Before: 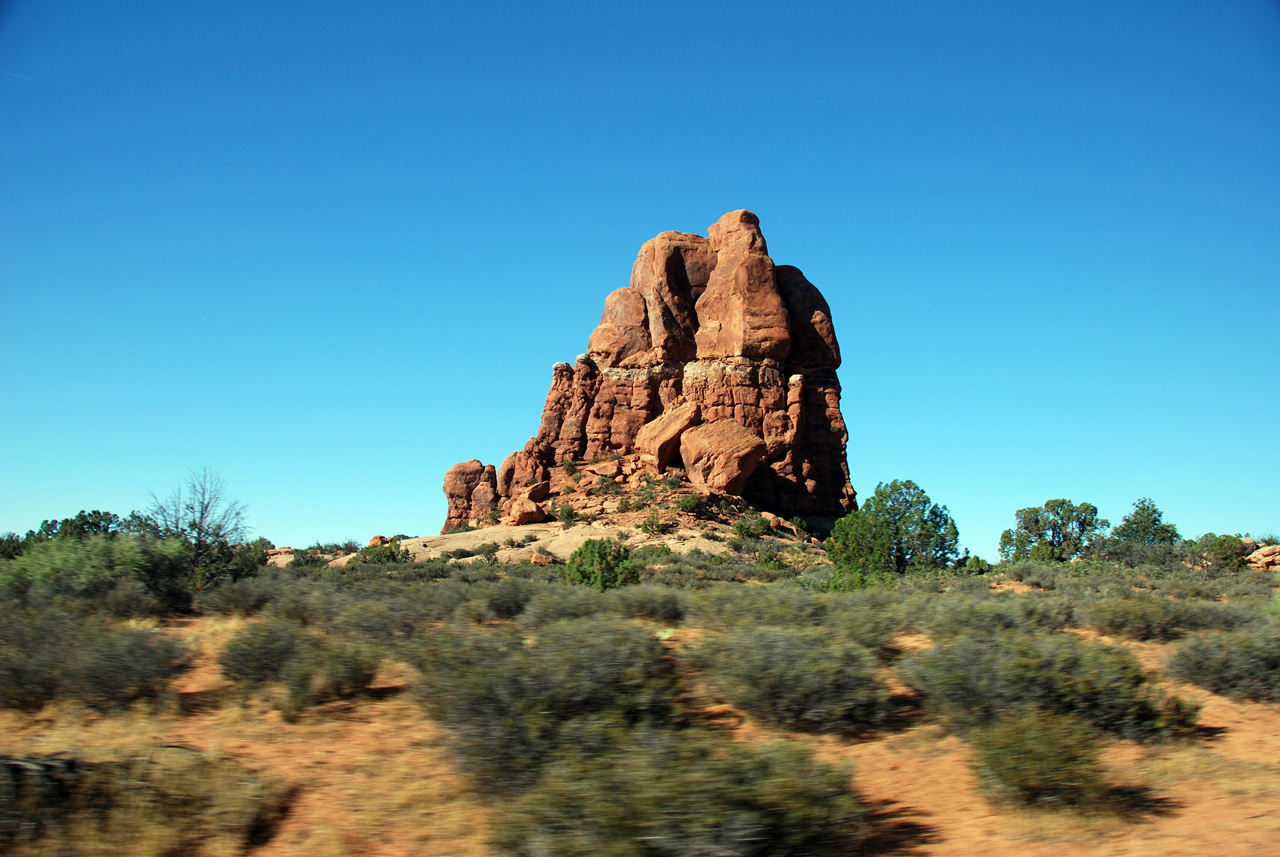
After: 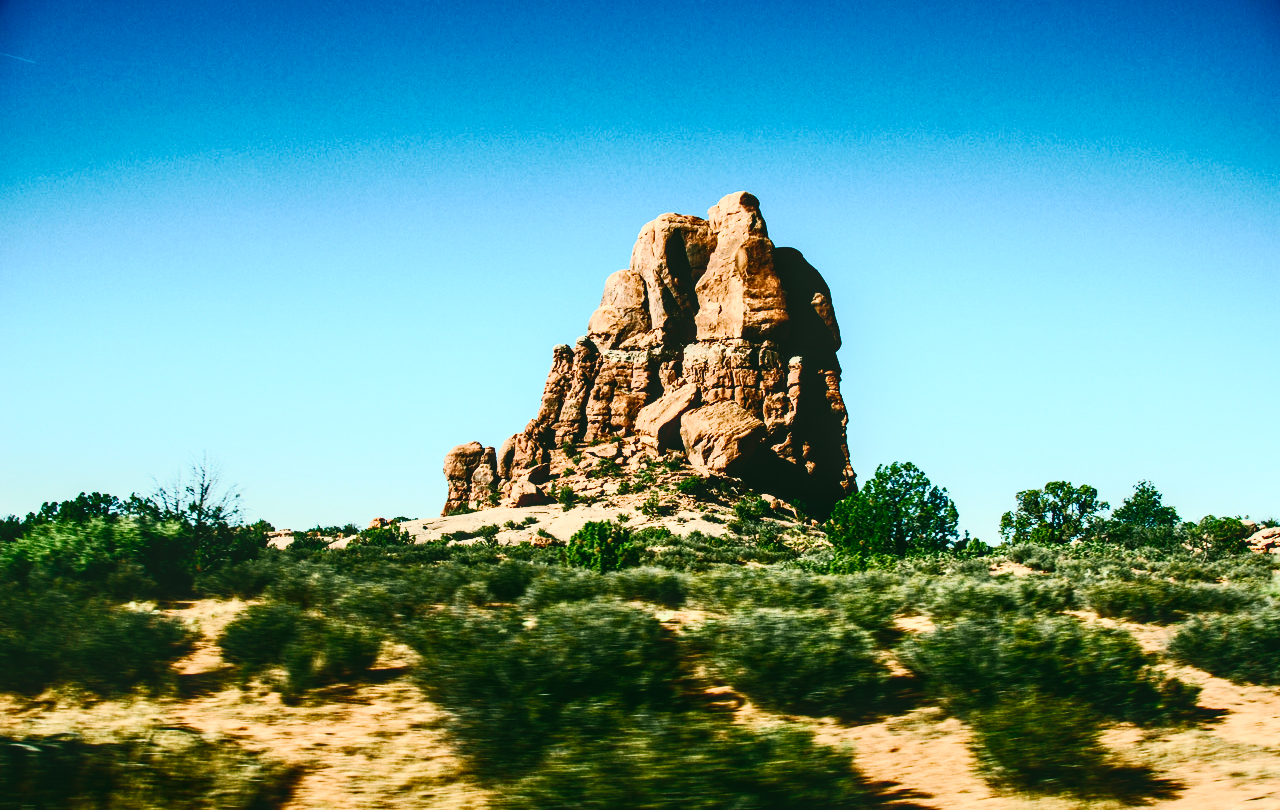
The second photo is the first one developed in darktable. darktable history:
tone equalizer: mask exposure compensation -0.505 EV
tone curve: curves: ch0 [(0, 0.018) (0.061, 0.041) (0.205, 0.191) (0.289, 0.292) (0.39, 0.424) (0.493, 0.551) (0.666, 0.743) (0.795, 0.841) (1, 0.998)]; ch1 [(0, 0) (0.385, 0.343) (0.439, 0.415) (0.494, 0.498) (0.501, 0.501) (0.51, 0.509) (0.548, 0.563) (0.586, 0.61) (0.684, 0.658) (0.783, 0.804) (1, 1)]; ch2 [(0, 0) (0.304, 0.31) (0.403, 0.399) (0.441, 0.428) (0.47, 0.469) (0.498, 0.496) (0.524, 0.538) (0.566, 0.579) (0.648, 0.665) (0.697, 0.699) (1, 1)], preserve colors none
local contrast: on, module defaults
crop and rotate: top 2.104%, bottom 3.289%
contrast brightness saturation: contrast 0.94, brightness 0.201
haze removal: compatibility mode true, adaptive false
exposure: black level correction -0.035, exposure -0.494 EV, compensate highlight preservation false
color balance rgb: shadows lift › chroma 11.507%, shadows lift › hue 132.2°, white fulcrum 0.09 EV, linear chroma grading › global chroma 9.11%, perceptual saturation grading › global saturation 0.391%, perceptual saturation grading › highlights -29.255%, perceptual saturation grading › mid-tones 29.032%, perceptual saturation grading › shadows 60.078%, contrast -10.218%
